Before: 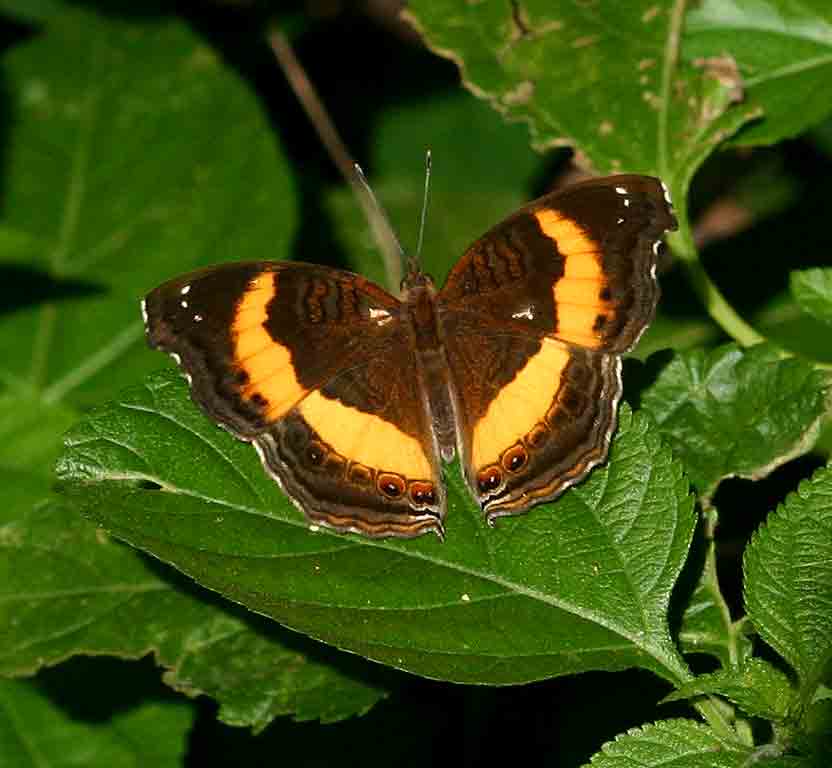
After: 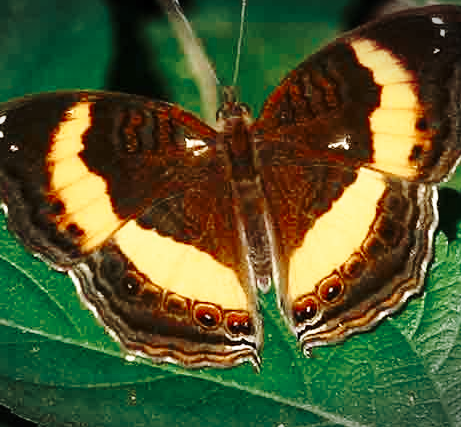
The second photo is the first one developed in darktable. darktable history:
crop and rotate: left 22.167%, top 22.208%, right 22.372%, bottom 22.147%
color zones: curves: ch0 [(0, 0.5) (0.125, 0.4) (0.25, 0.5) (0.375, 0.4) (0.5, 0.4) (0.625, 0.35) (0.75, 0.35) (0.875, 0.5)]; ch1 [(0, 0.35) (0.125, 0.45) (0.25, 0.35) (0.375, 0.35) (0.5, 0.35) (0.625, 0.35) (0.75, 0.45) (0.875, 0.35)]; ch2 [(0, 0.6) (0.125, 0.5) (0.25, 0.5) (0.375, 0.6) (0.5, 0.6) (0.625, 0.5) (0.75, 0.5) (0.875, 0.5)]
base curve: curves: ch0 [(0, 0) (0.036, 0.037) (0.121, 0.228) (0.46, 0.76) (0.859, 0.983) (1, 1)], preserve colors none
vignetting: fall-off start 100.95%, width/height ratio 1.302
